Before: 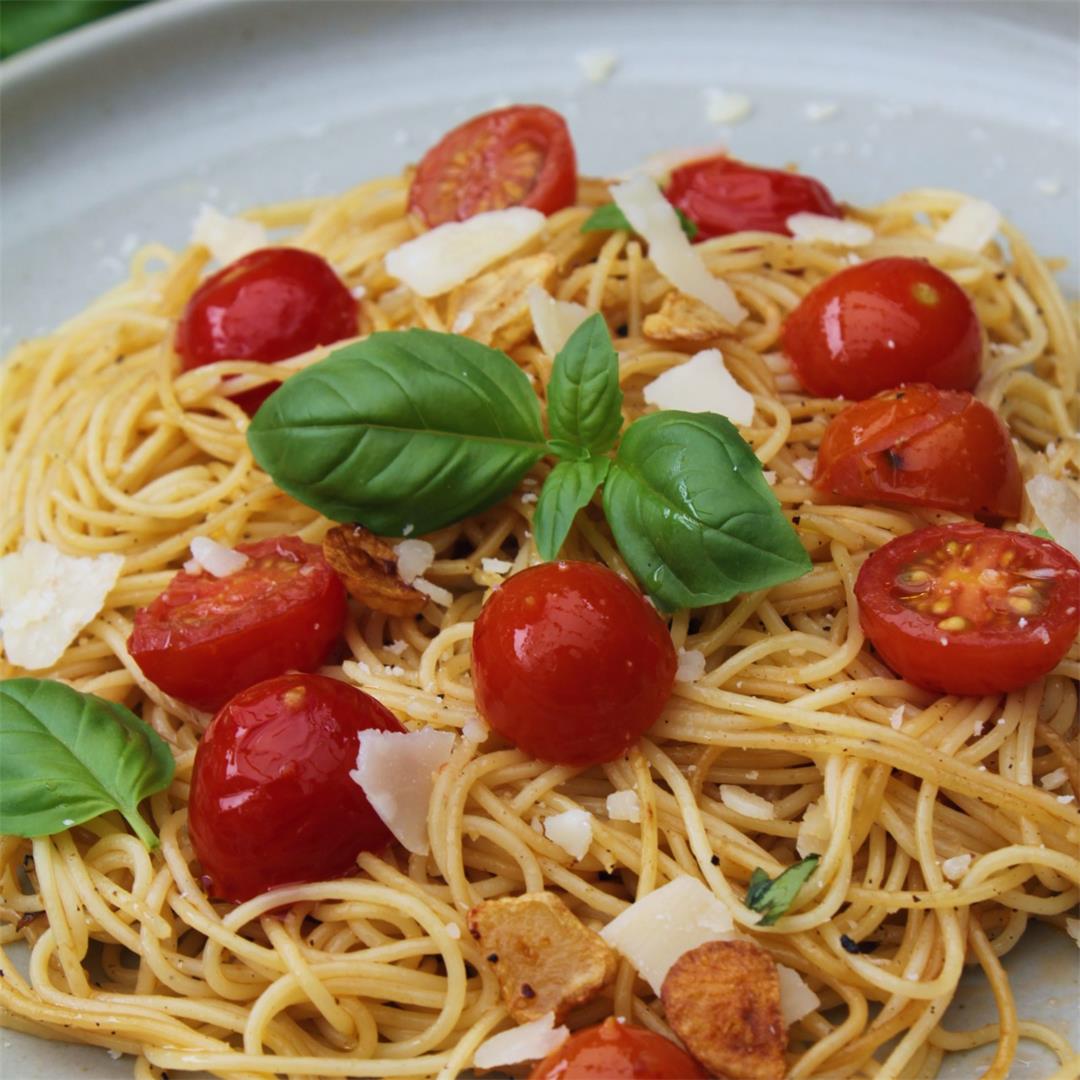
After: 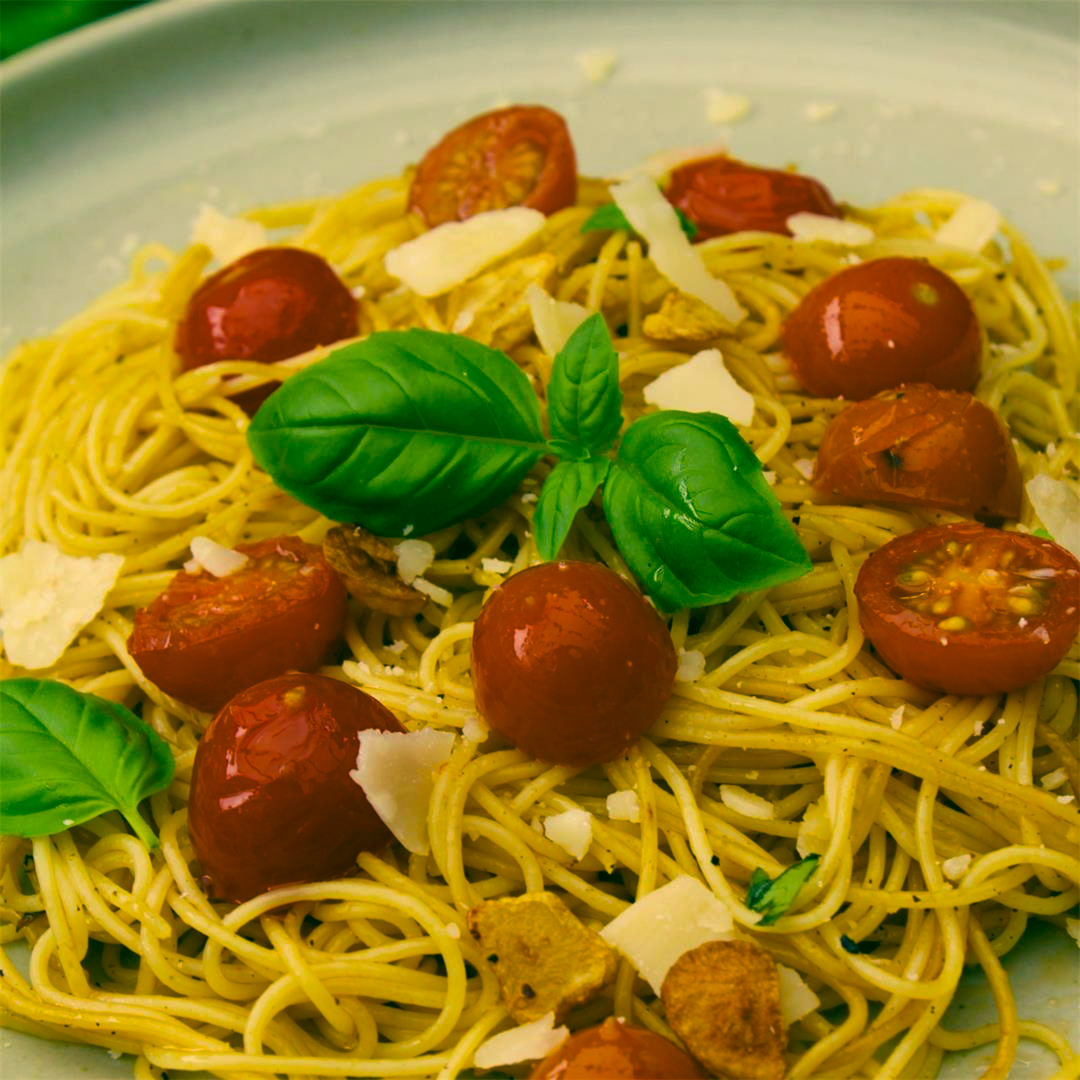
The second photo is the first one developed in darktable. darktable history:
color balance rgb: highlights gain › chroma 2.022%, highlights gain › hue 65.37°, global offset › luminance -0.343%, global offset › chroma 0.117%, global offset › hue 164.81°, perceptual saturation grading › global saturation 19.613%, global vibrance 20%
color correction: highlights a* 5.69, highlights b* 33.45, shadows a* -25.91, shadows b* 3.84
